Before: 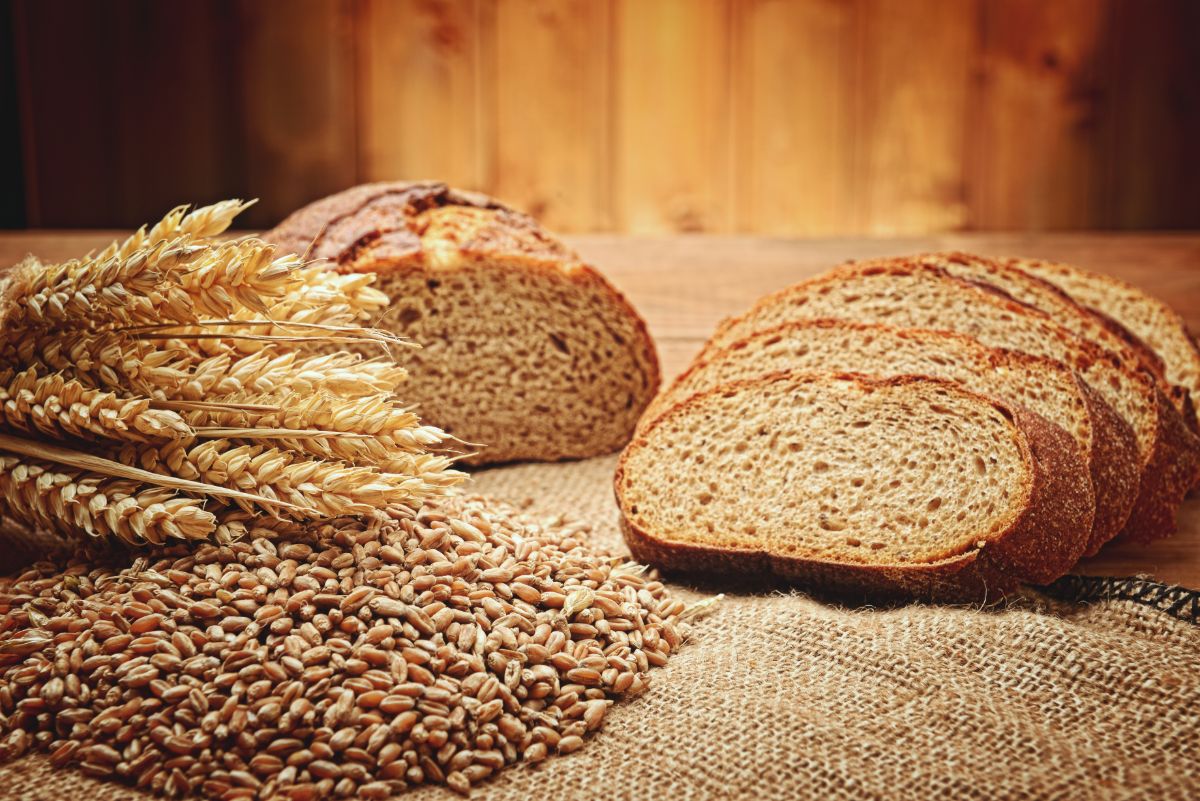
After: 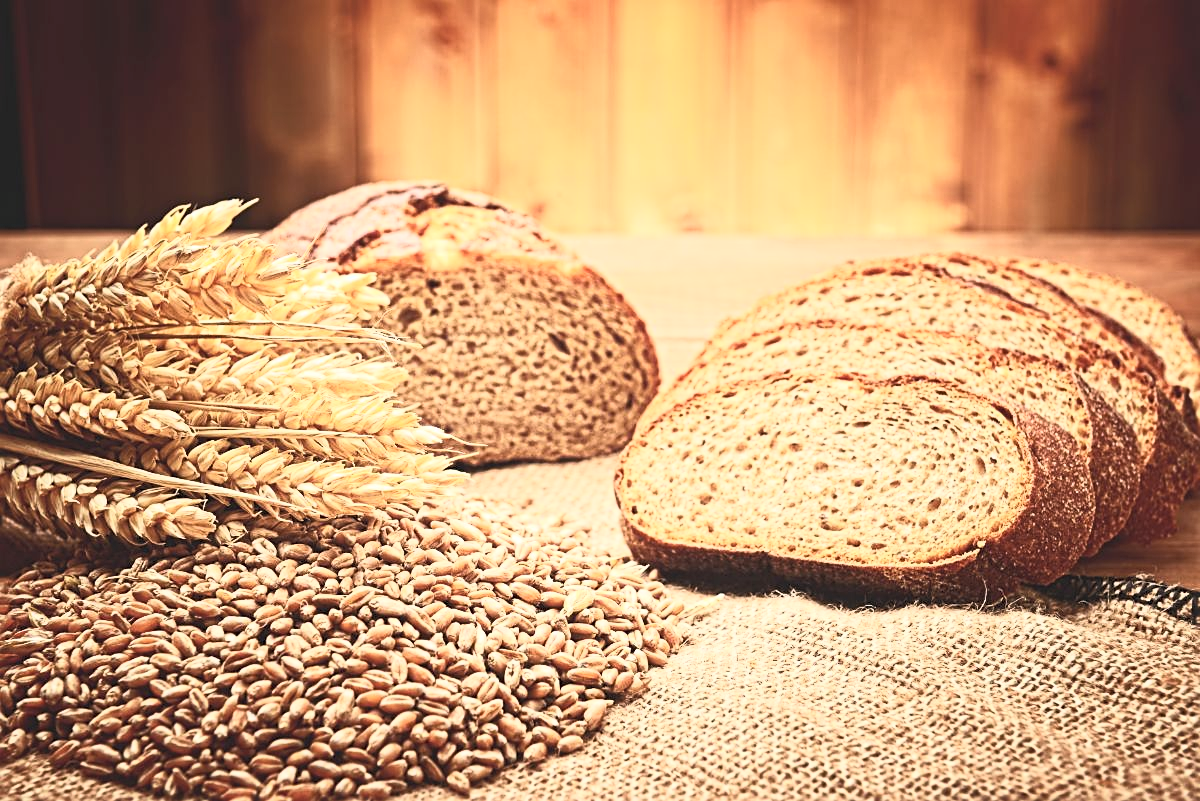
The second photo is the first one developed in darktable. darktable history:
sharpen: on, module defaults
contrast brightness saturation: contrast 0.43, brightness 0.56, saturation -0.19
white balance: red 0.986, blue 1.01
color correction: highlights a* 3.22, highlights b* 1.93, saturation 1.19
